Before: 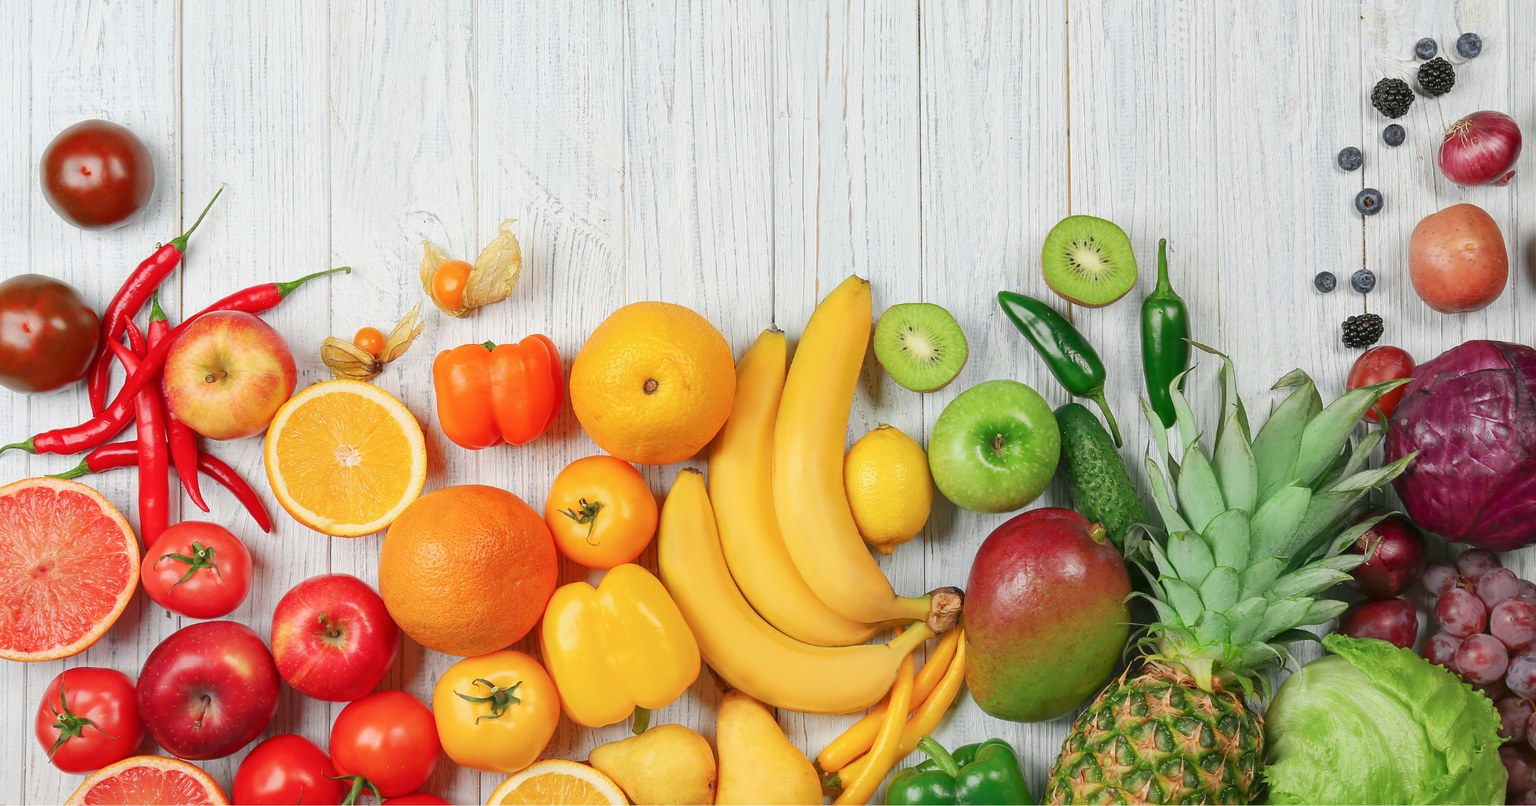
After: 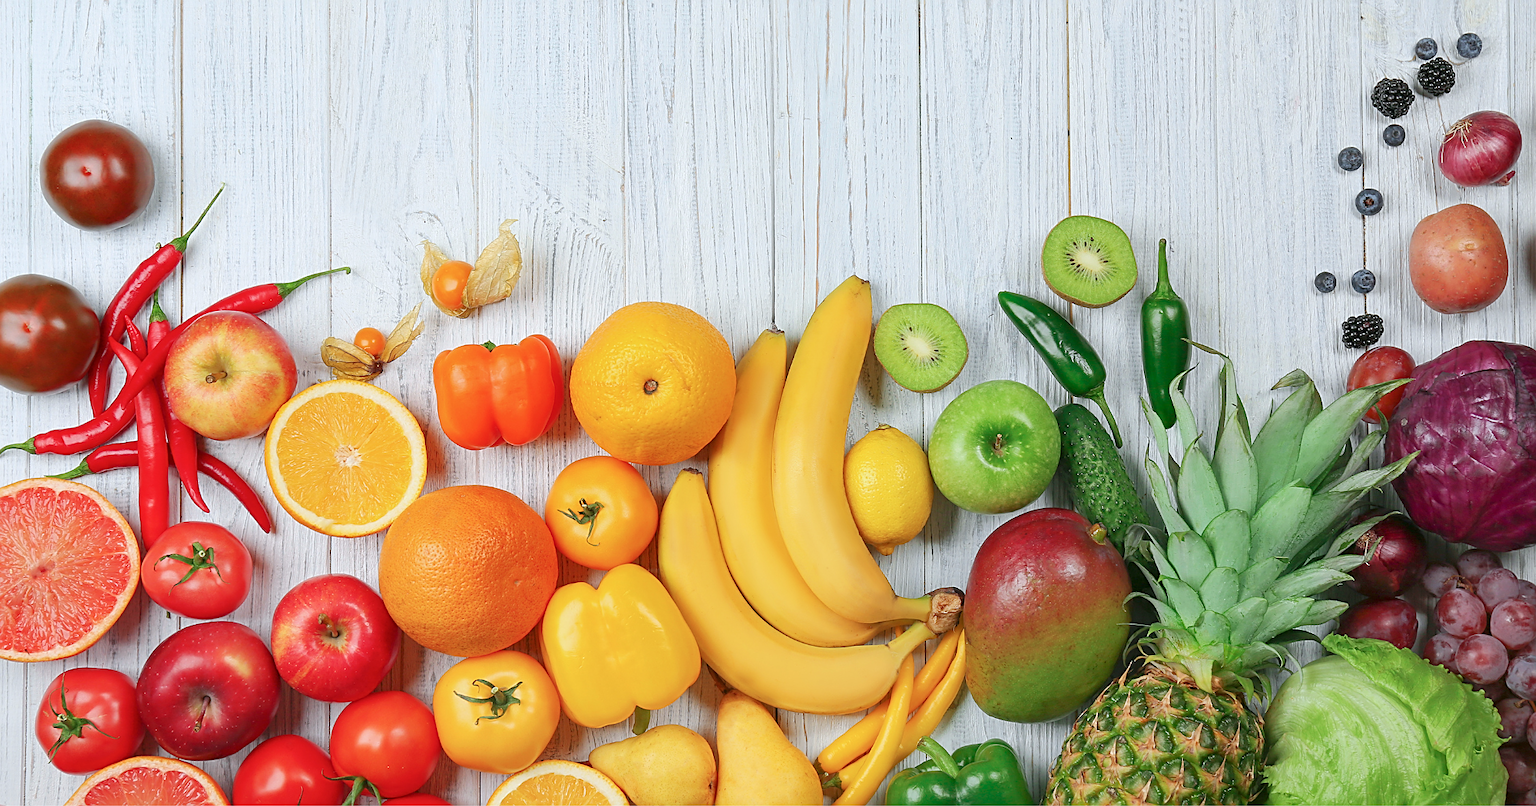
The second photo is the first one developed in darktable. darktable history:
color calibration: x 0.355, y 0.367, temperature 4700.38 K
sharpen: on, module defaults
